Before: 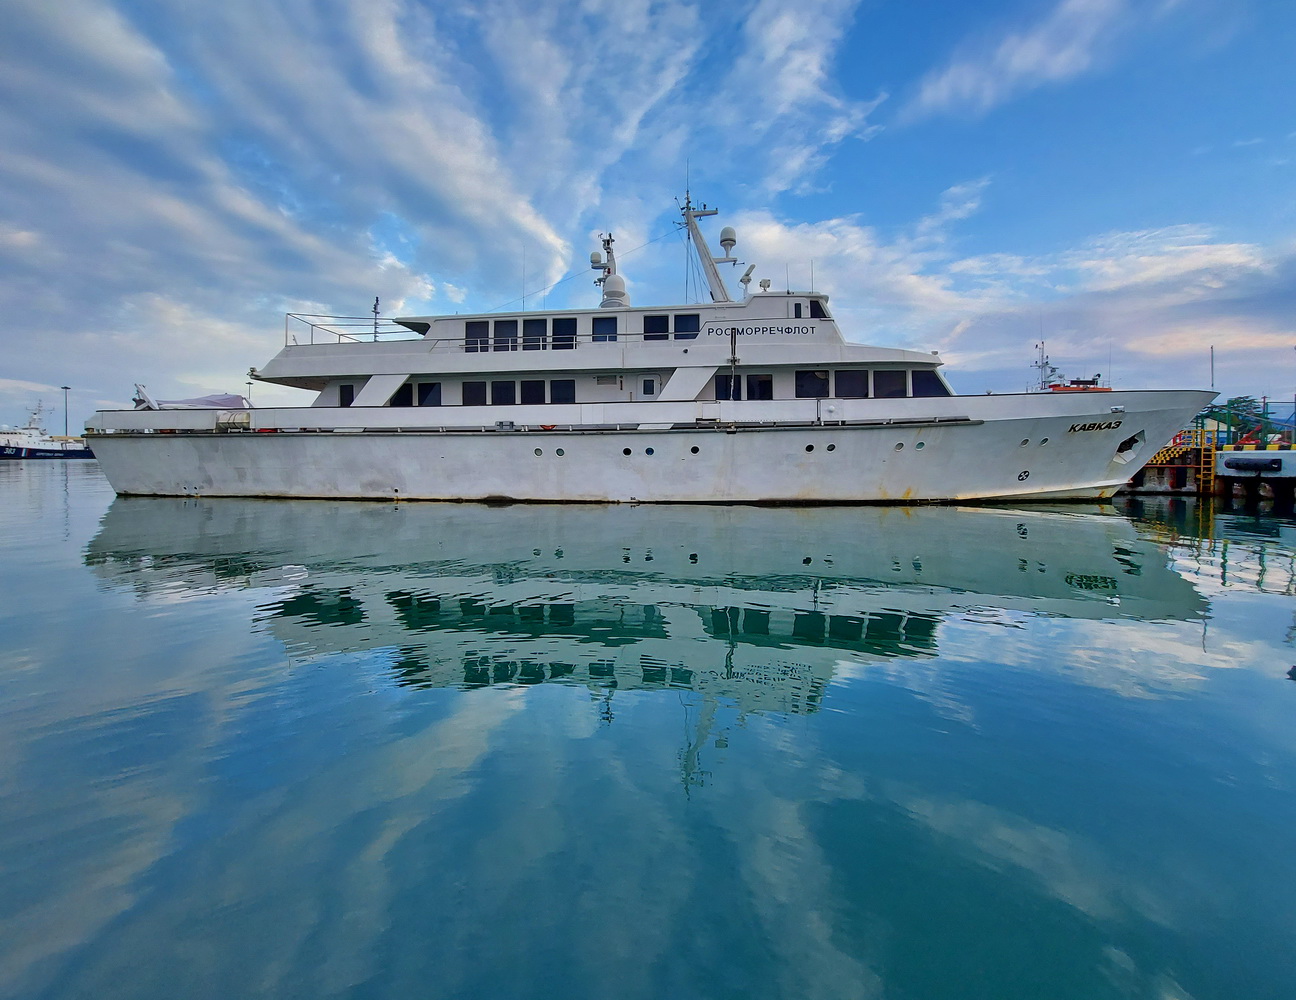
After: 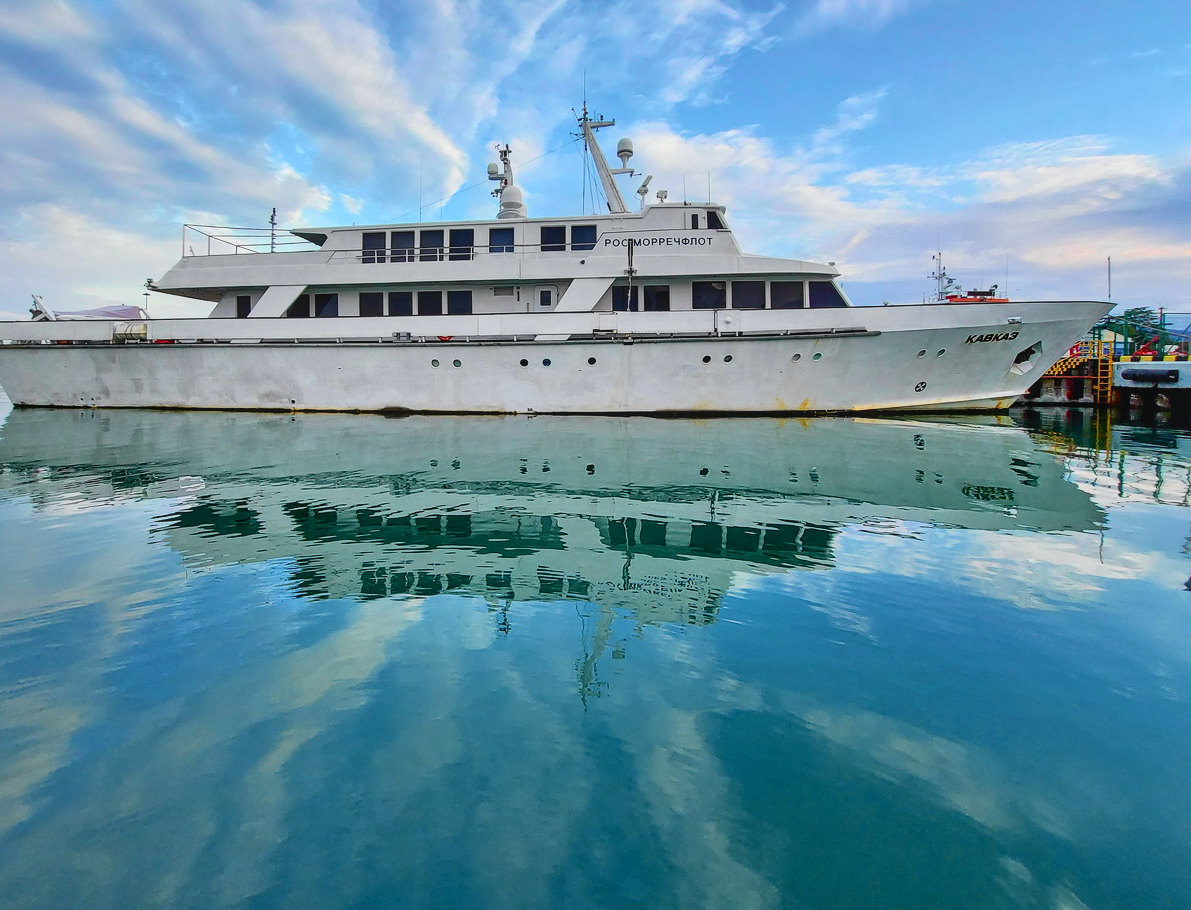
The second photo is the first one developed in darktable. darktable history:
crop and rotate: left 8.079%, top 8.968%
local contrast: detail 110%
tone curve: curves: ch0 [(0, 0) (0.131, 0.116) (0.316, 0.345) (0.501, 0.584) (0.629, 0.732) (0.812, 0.888) (1, 0.974)]; ch1 [(0, 0) (0.366, 0.367) (0.475, 0.462) (0.494, 0.496) (0.504, 0.499) (0.553, 0.584) (1, 1)]; ch2 [(0, 0) (0.333, 0.346) (0.375, 0.375) (0.424, 0.43) (0.476, 0.492) (0.502, 0.502) (0.533, 0.556) (0.566, 0.599) (0.614, 0.653) (1, 1)], color space Lab, independent channels, preserve colors none
